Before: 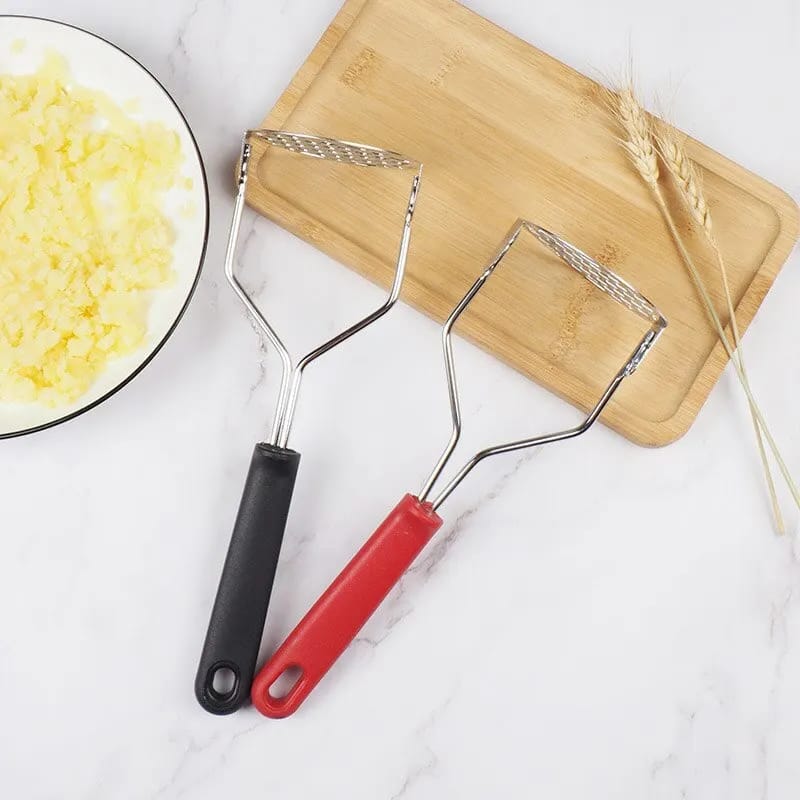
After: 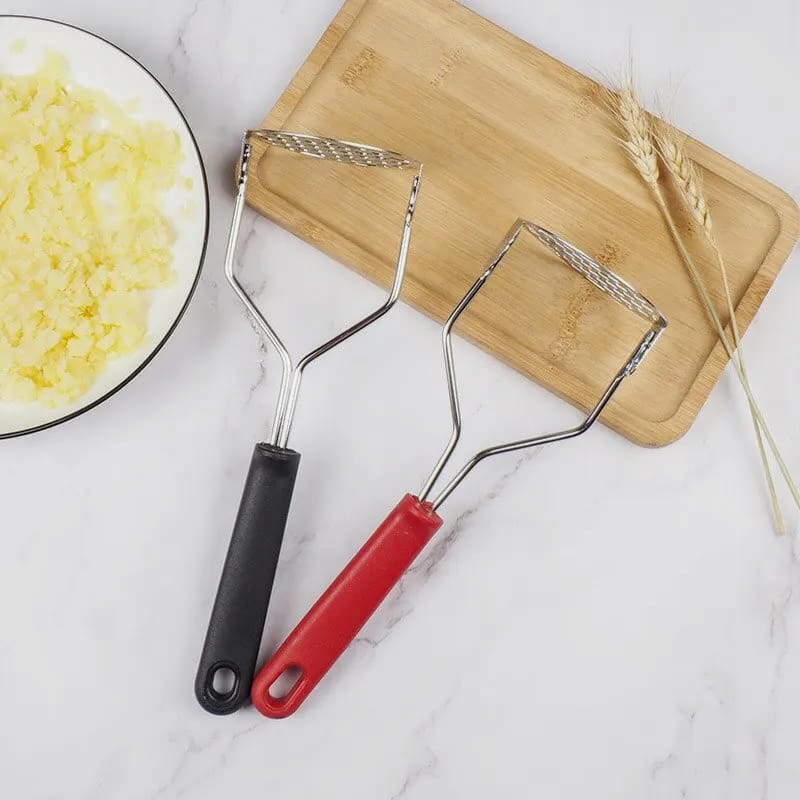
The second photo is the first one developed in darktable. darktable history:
local contrast: on, module defaults
exposure: exposure -0.208 EV, compensate highlight preservation false
